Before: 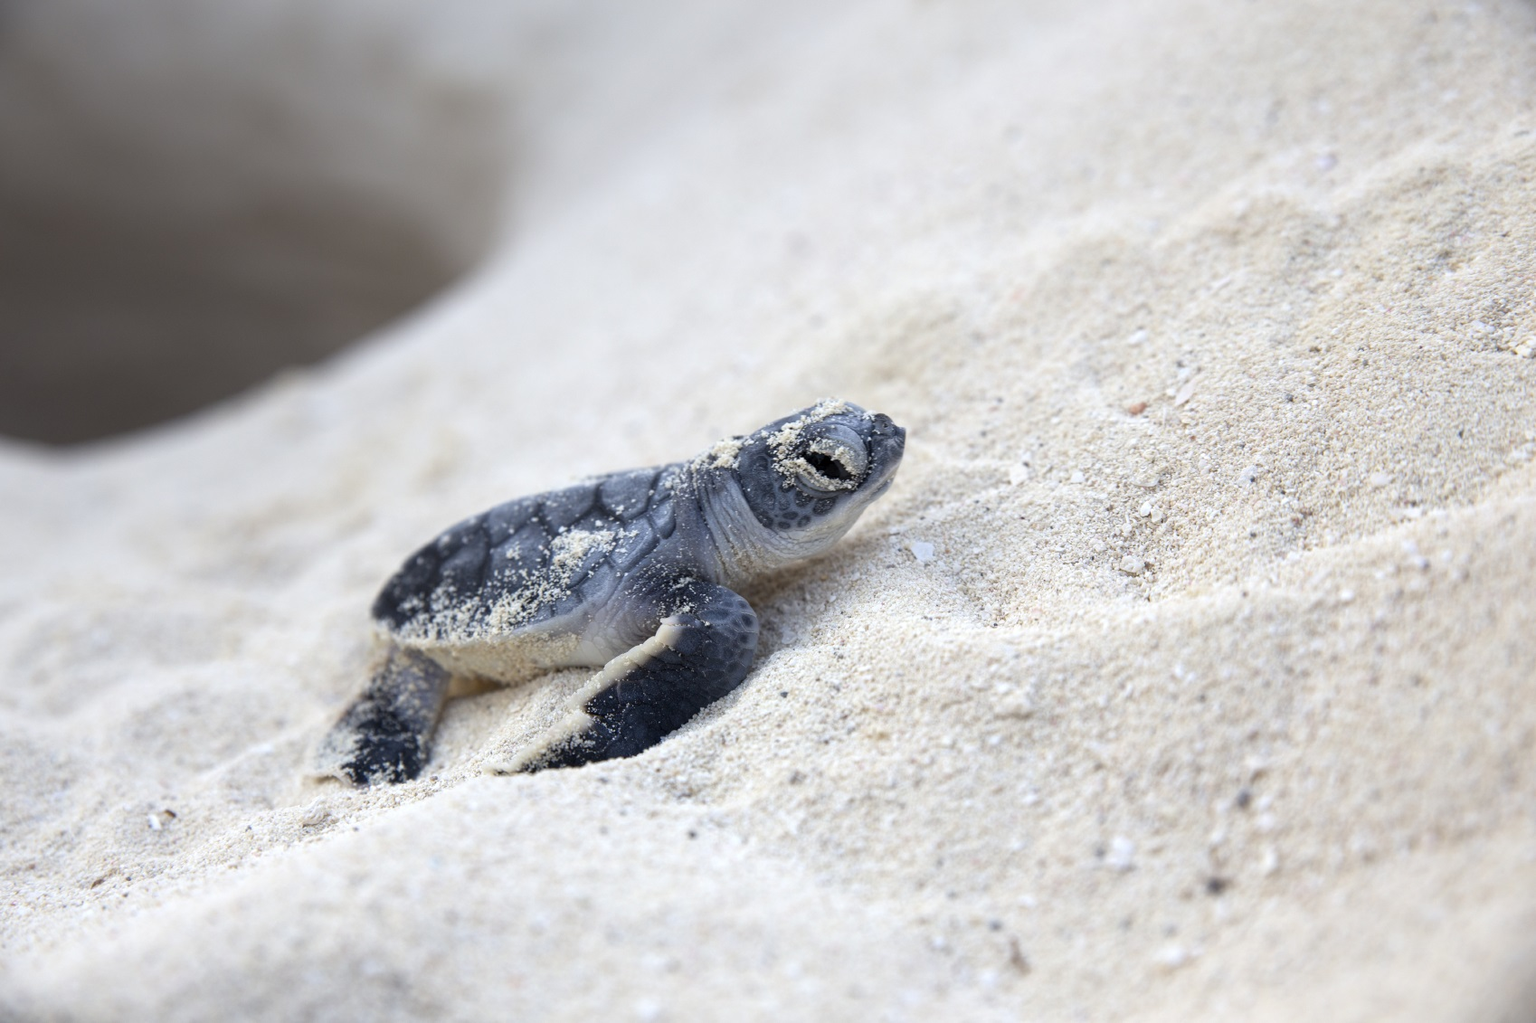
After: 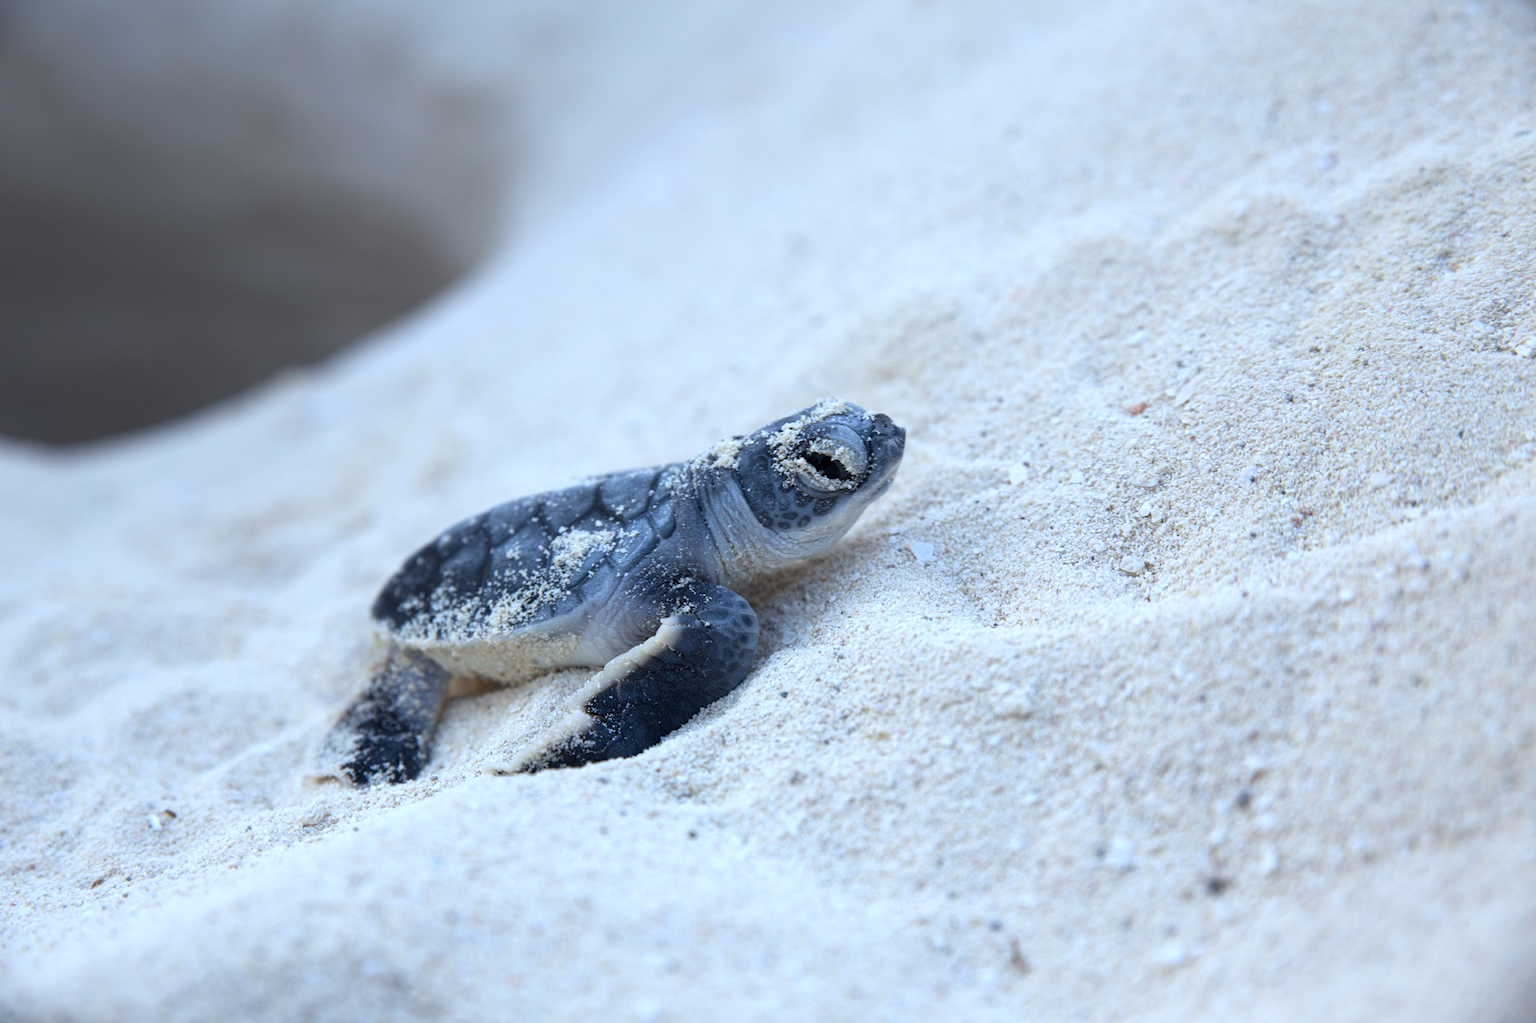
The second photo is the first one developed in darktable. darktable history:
color balance rgb: linear chroma grading › shadows -3%, linear chroma grading › highlights -4%
color calibration: output R [0.972, 0.068, -0.094, 0], output G [-0.178, 1.216, -0.086, 0], output B [0.095, -0.136, 0.98, 0], illuminant custom, x 0.371, y 0.381, temperature 4283.16 K
